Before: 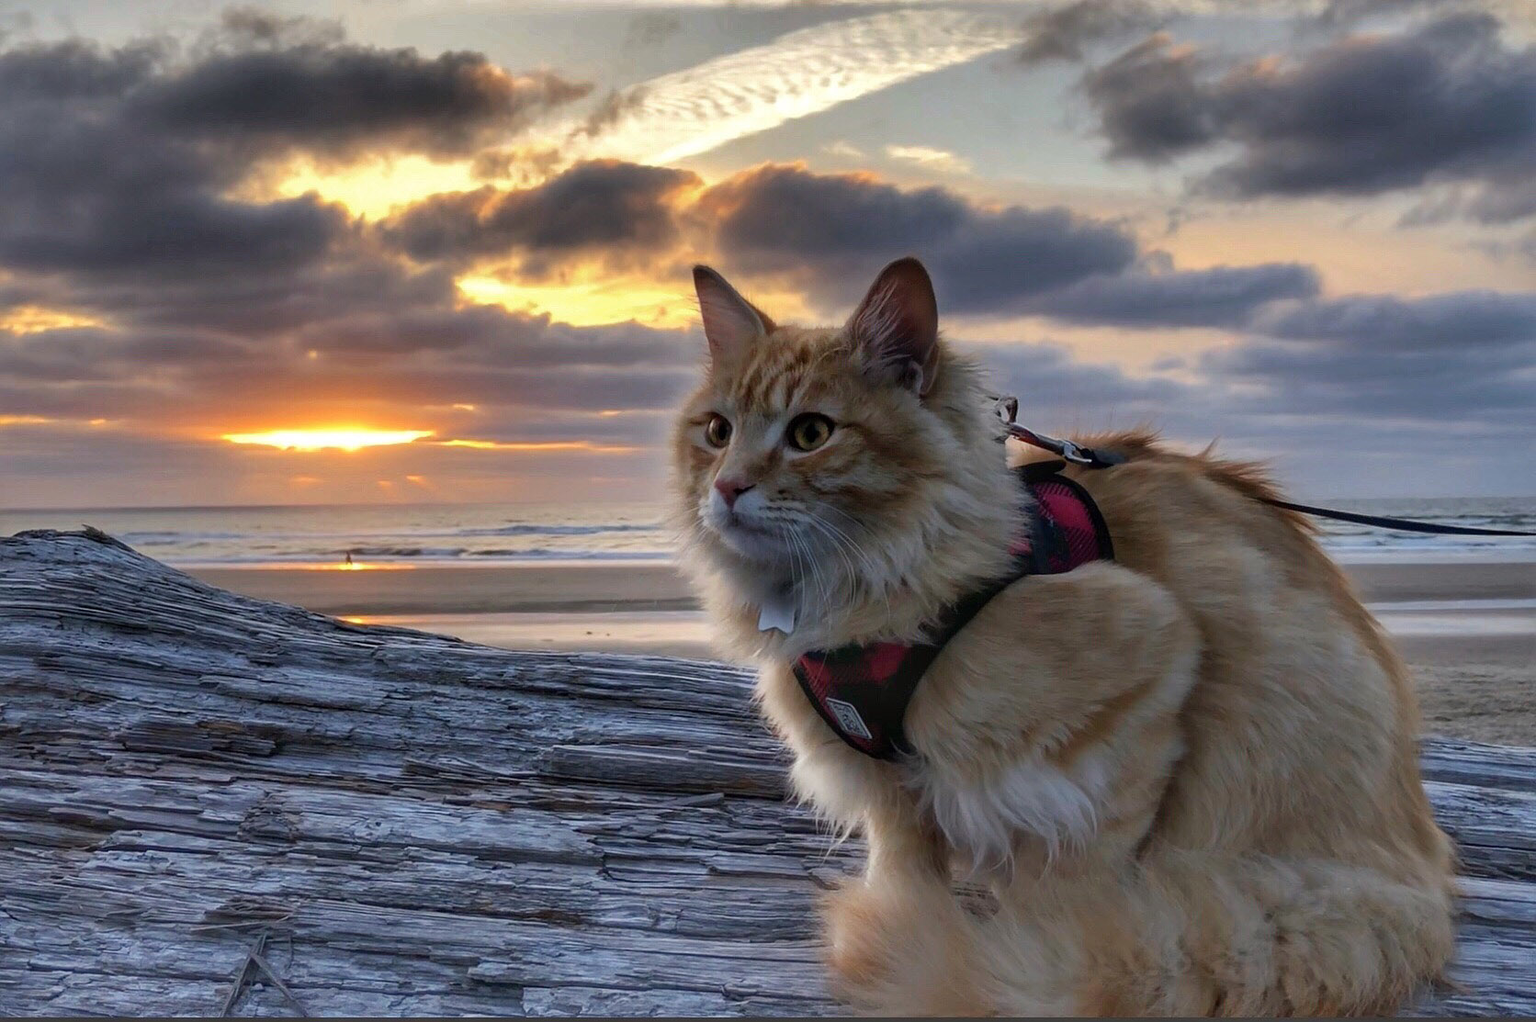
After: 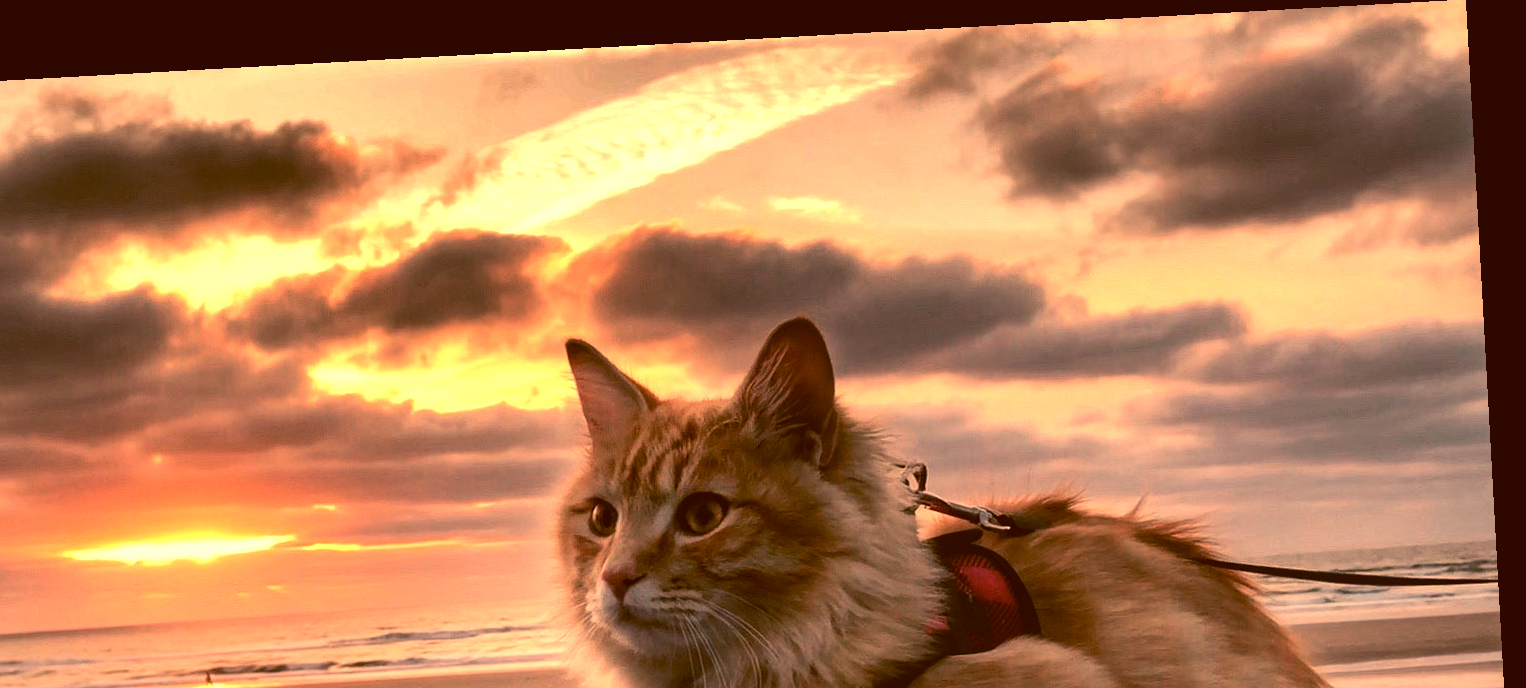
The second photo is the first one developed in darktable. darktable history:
white balance: red 1.467, blue 0.684
crop and rotate: left 11.812%, bottom 42.776%
exposure: black level correction -0.014, exposure -0.193 EV, compensate highlight preservation false
rotate and perspective: rotation -3.18°, automatic cropping off
tone equalizer: -8 EV -0.75 EV, -7 EV -0.7 EV, -6 EV -0.6 EV, -5 EV -0.4 EV, -3 EV 0.4 EV, -2 EV 0.6 EV, -1 EV 0.7 EV, +0 EV 0.75 EV, edges refinement/feathering 500, mask exposure compensation -1.57 EV, preserve details no
color balance: lift [1, 1.015, 1.004, 0.985], gamma [1, 0.958, 0.971, 1.042], gain [1, 0.956, 0.977, 1.044]
